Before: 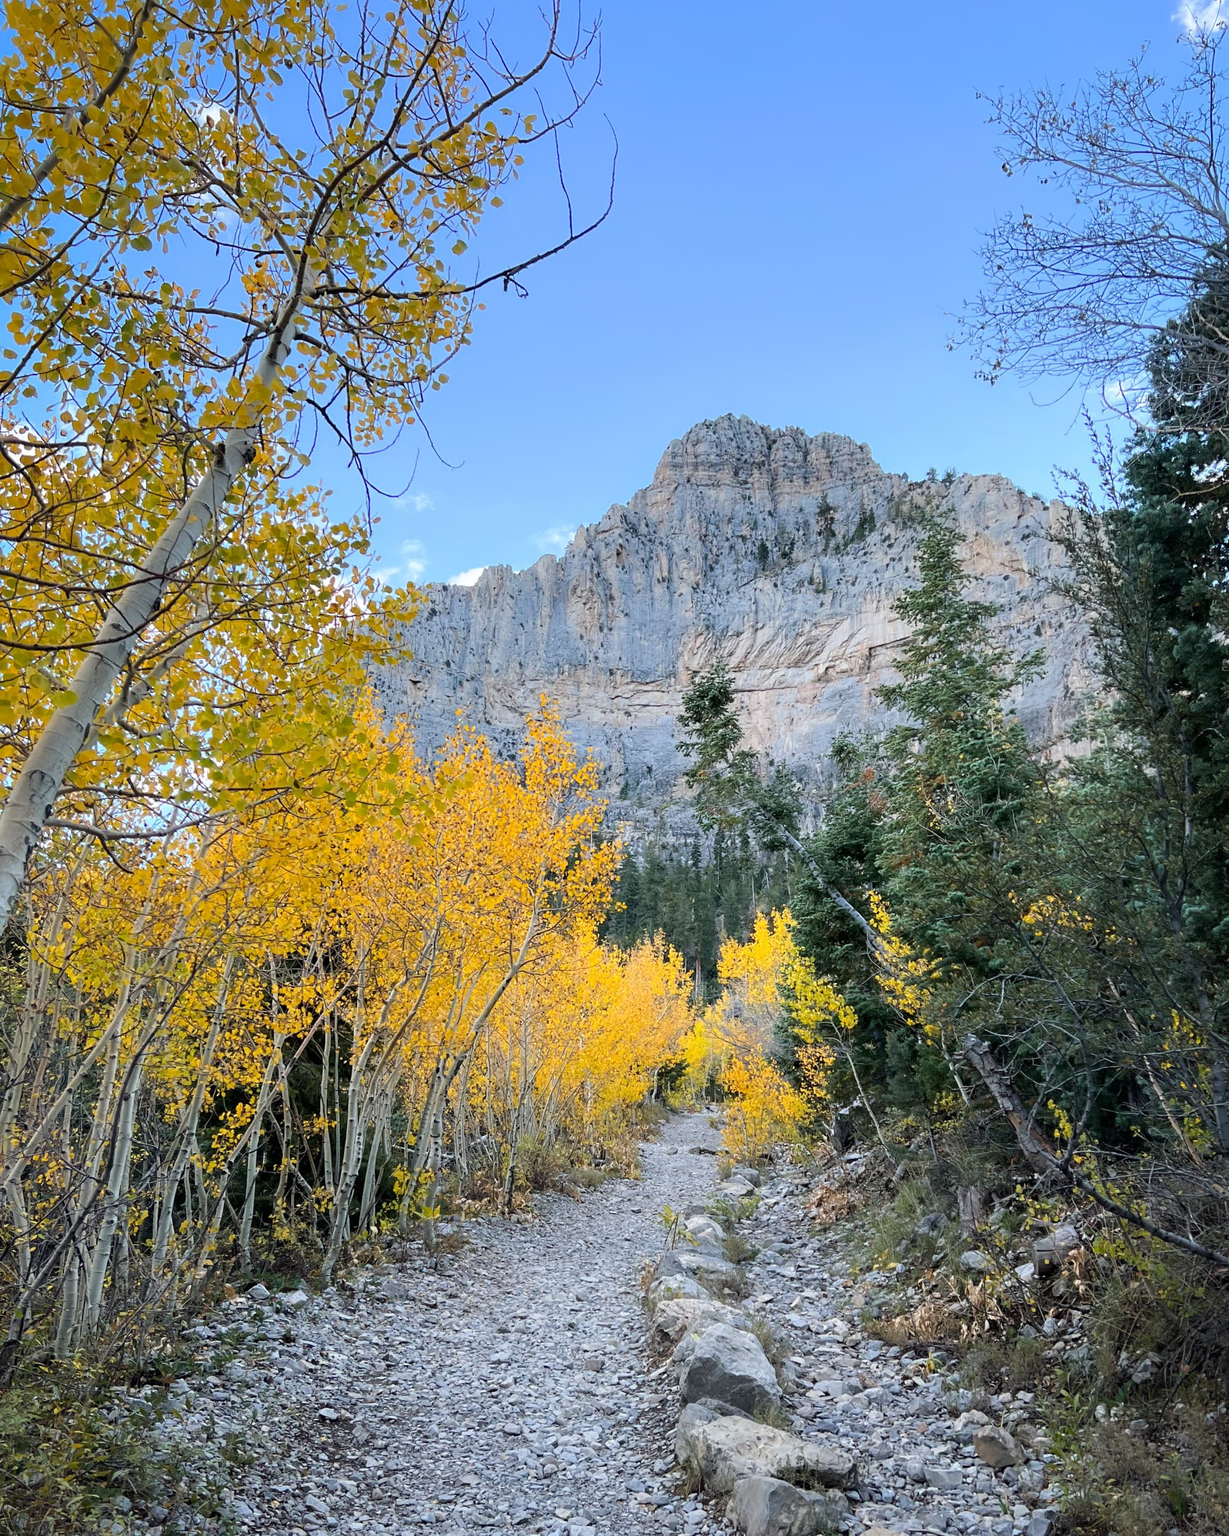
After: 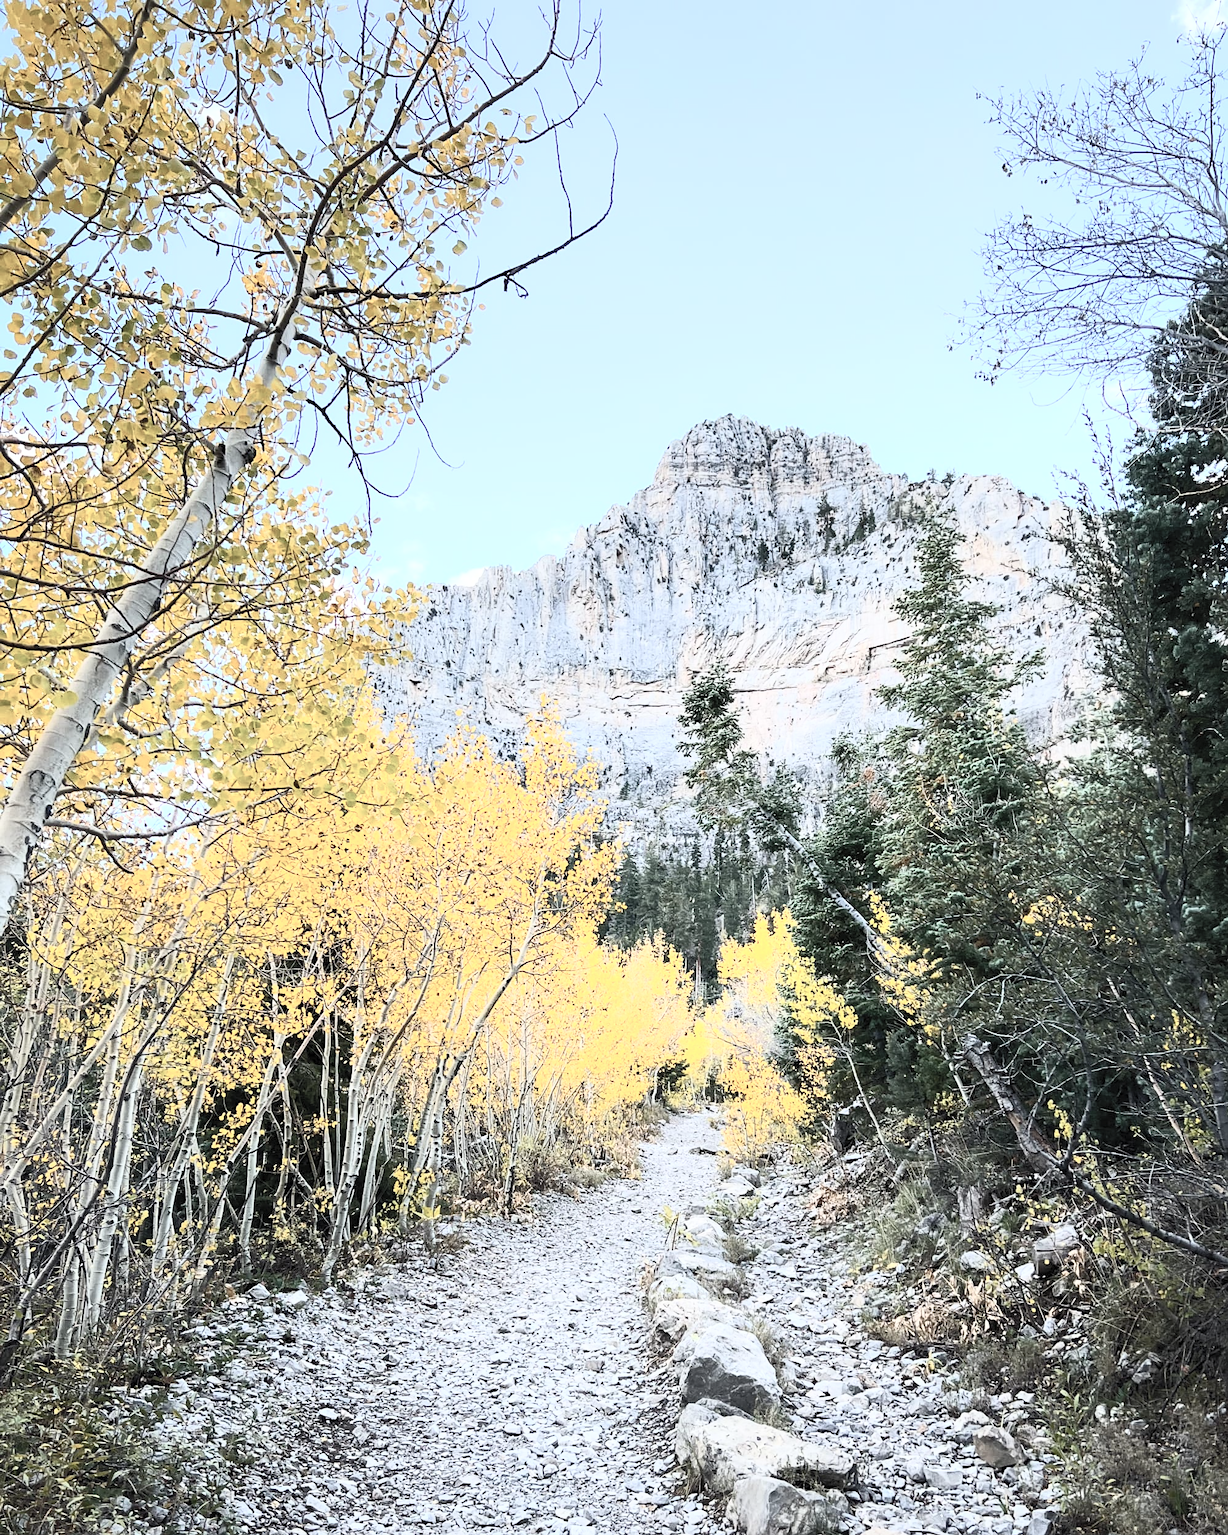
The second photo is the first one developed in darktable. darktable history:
contrast brightness saturation: contrast 0.584, brightness 0.575, saturation -0.346
sharpen: amount 0.209
